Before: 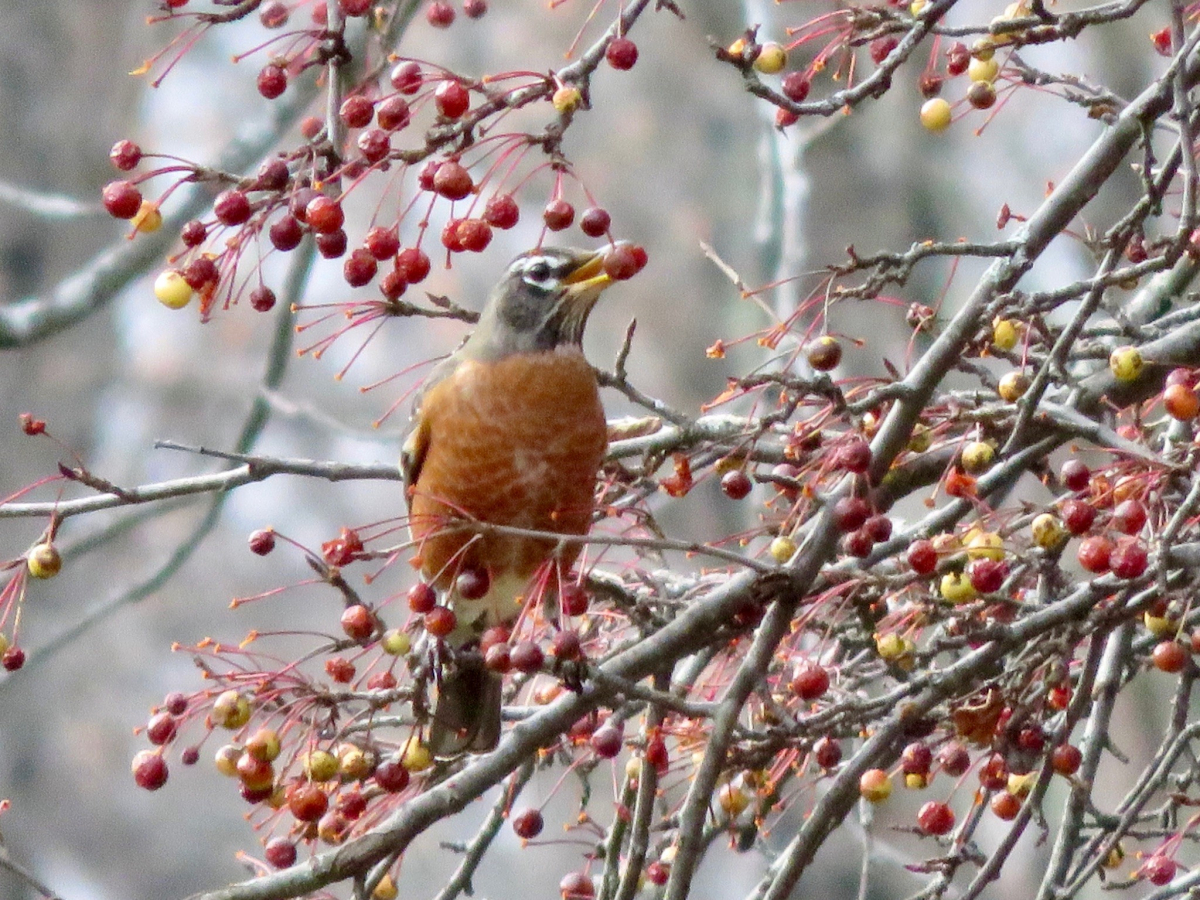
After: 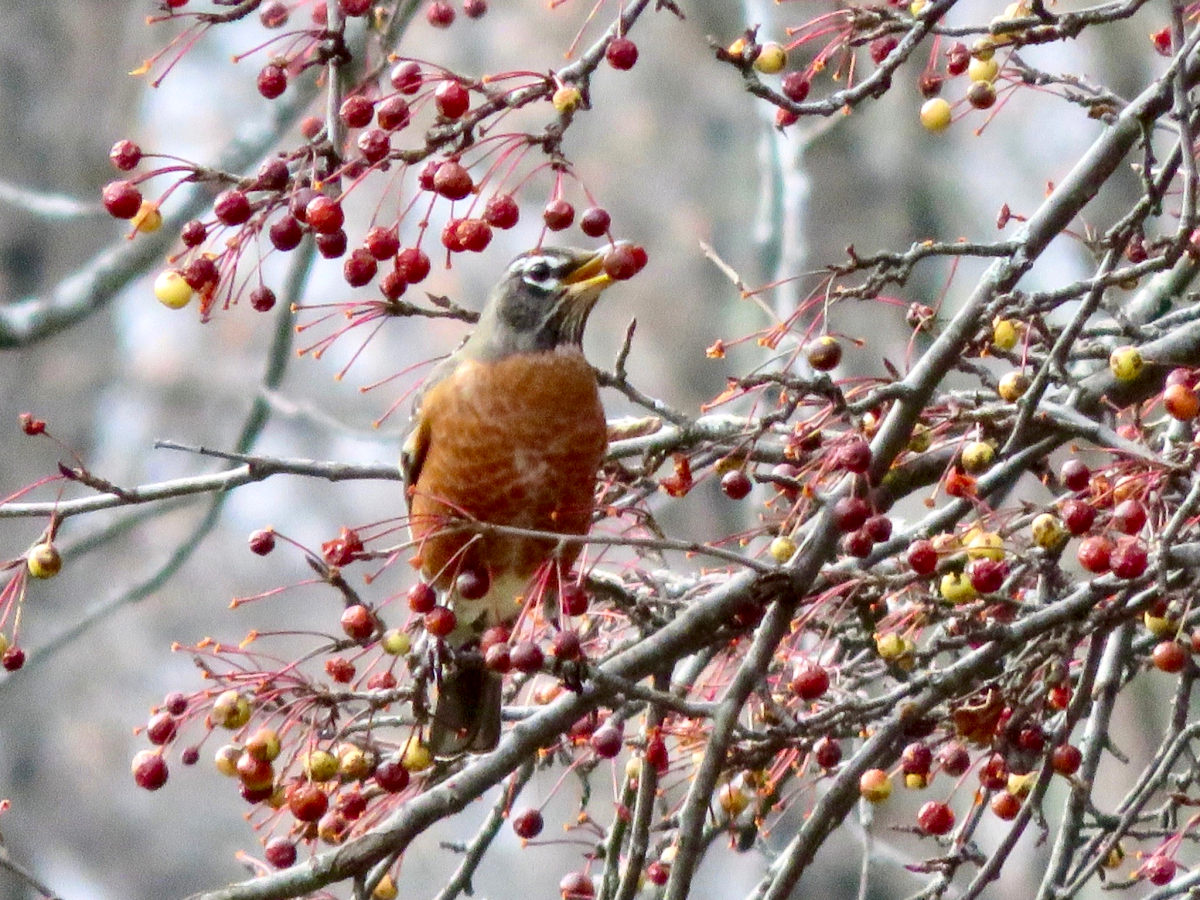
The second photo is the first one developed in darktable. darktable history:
contrast brightness saturation: contrast 0.15, brightness -0.01, saturation 0.1
local contrast: highlights 100%, shadows 100%, detail 120%, midtone range 0.2
